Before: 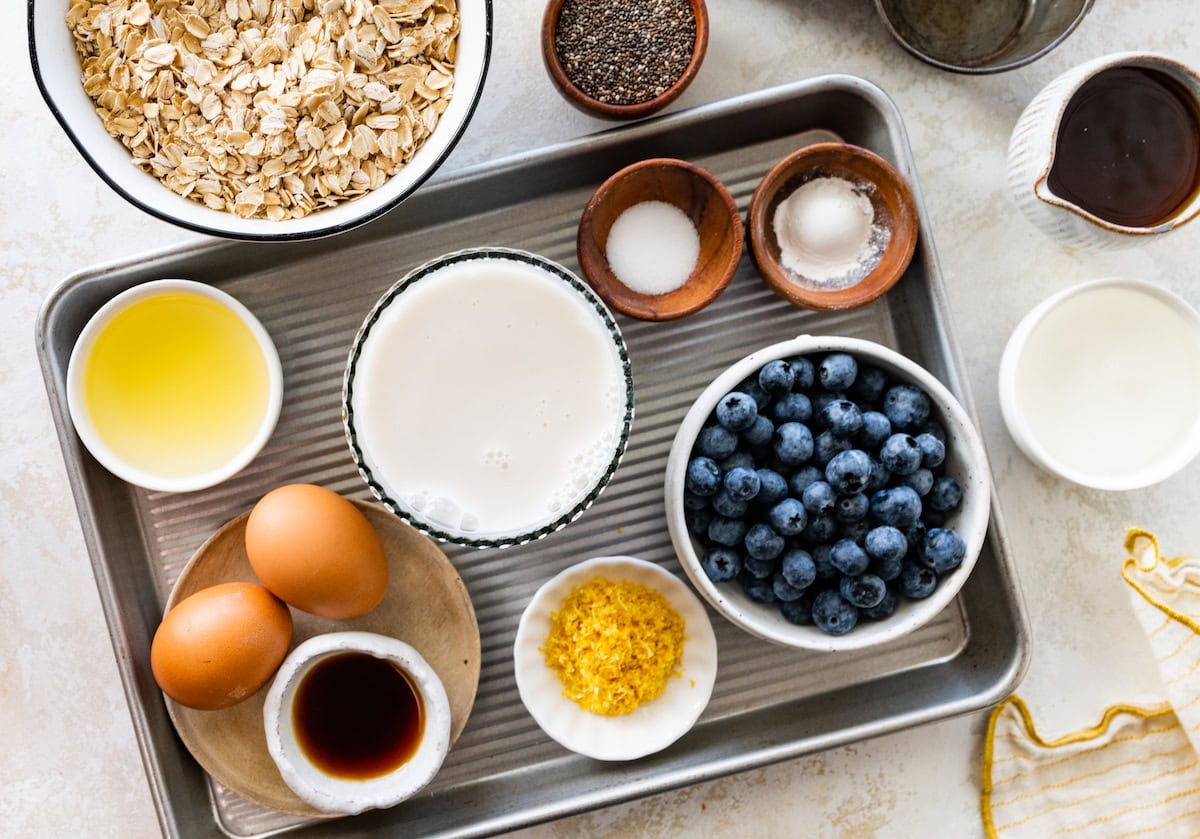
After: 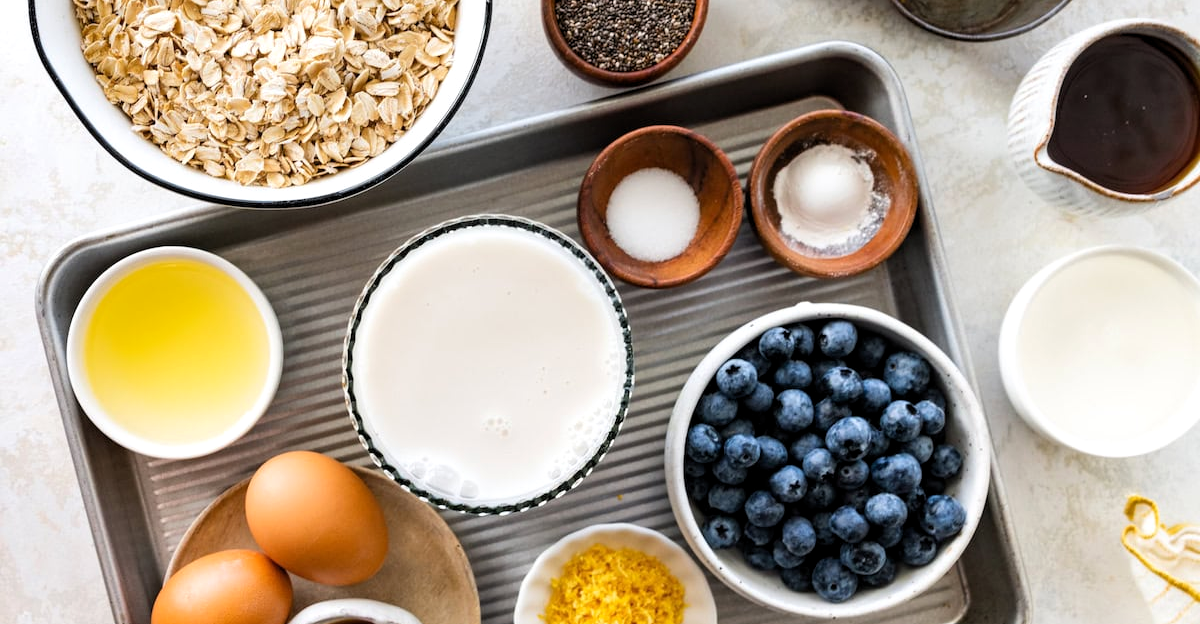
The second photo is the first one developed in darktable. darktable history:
crop: top 3.979%, bottom 21.614%
exposure: compensate exposure bias true, compensate highlight preservation false
levels: levels [0.016, 0.492, 0.969]
